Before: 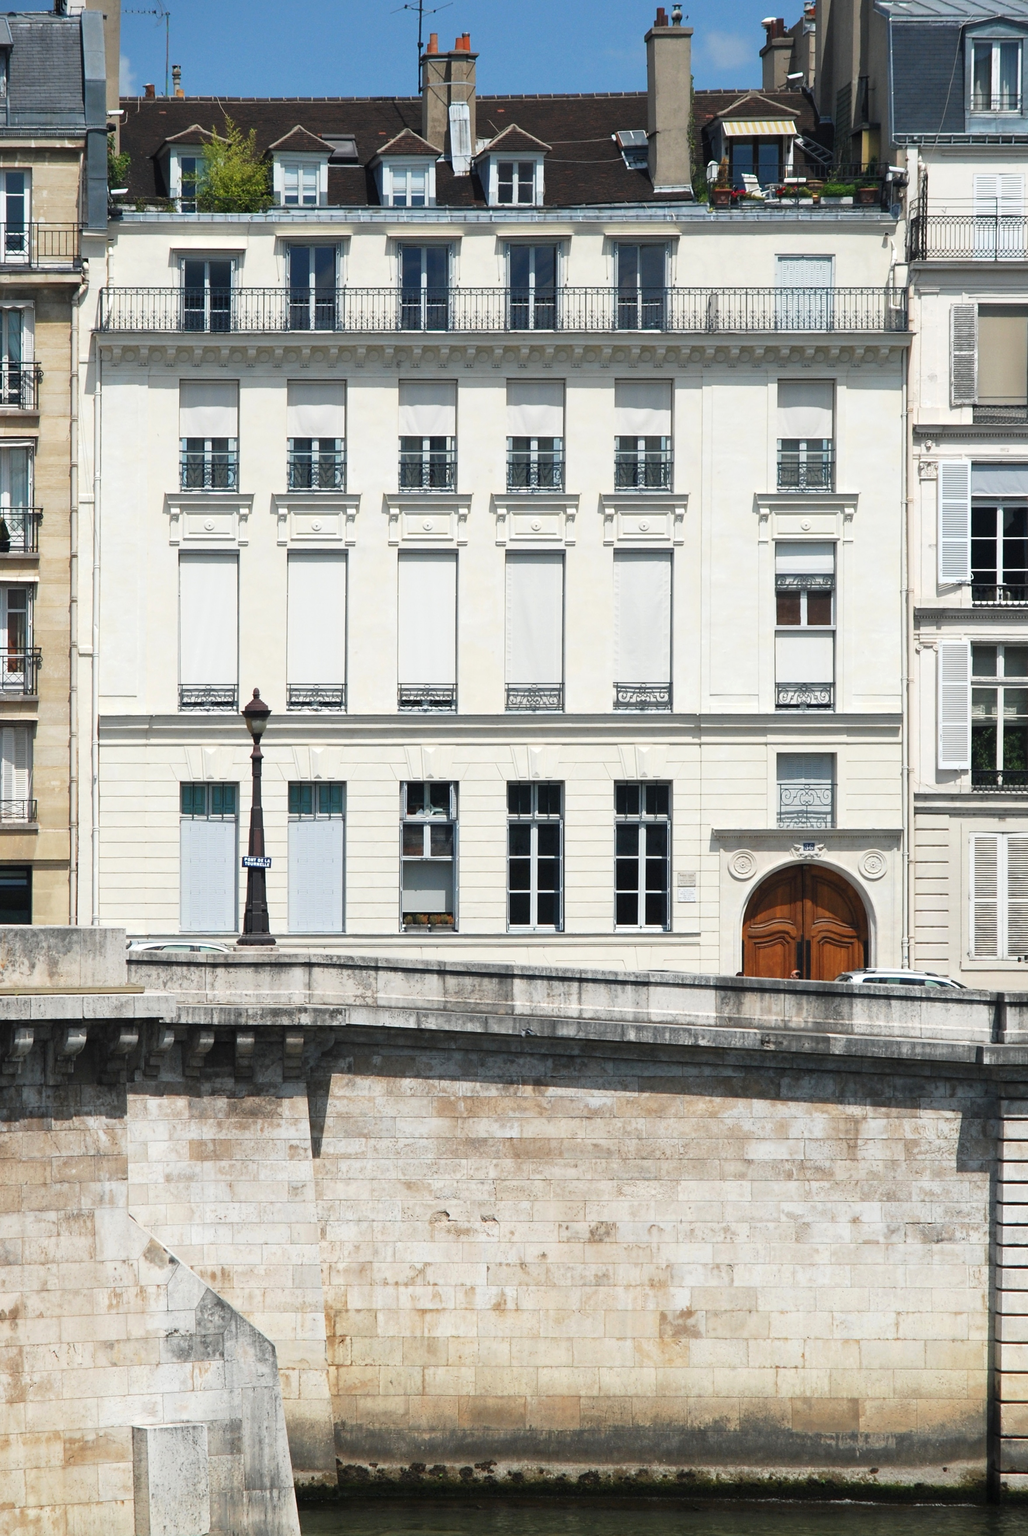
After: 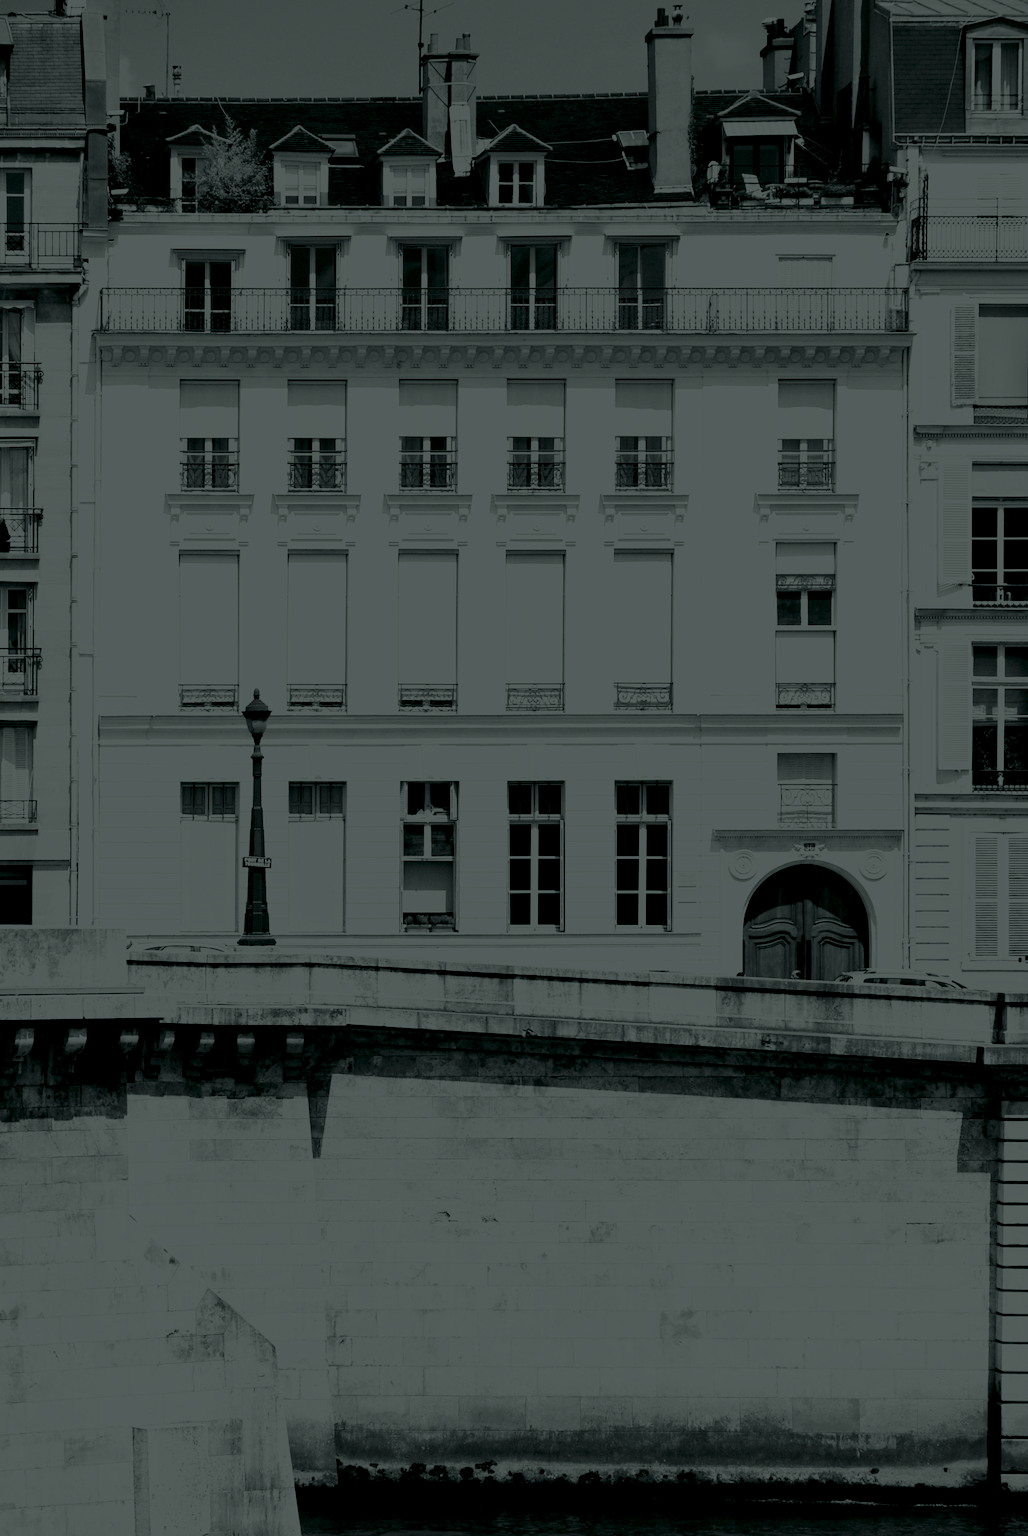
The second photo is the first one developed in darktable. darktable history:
colorize: hue 90°, saturation 19%, lightness 1.59%, version 1
base curve: curves: ch0 [(0, 0) (0.007, 0.004) (0.027, 0.03) (0.046, 0.07) (0.207, 0.54) (0.442, 0.872) (0.673, 0.972) (1, 1)], preserve colors none
